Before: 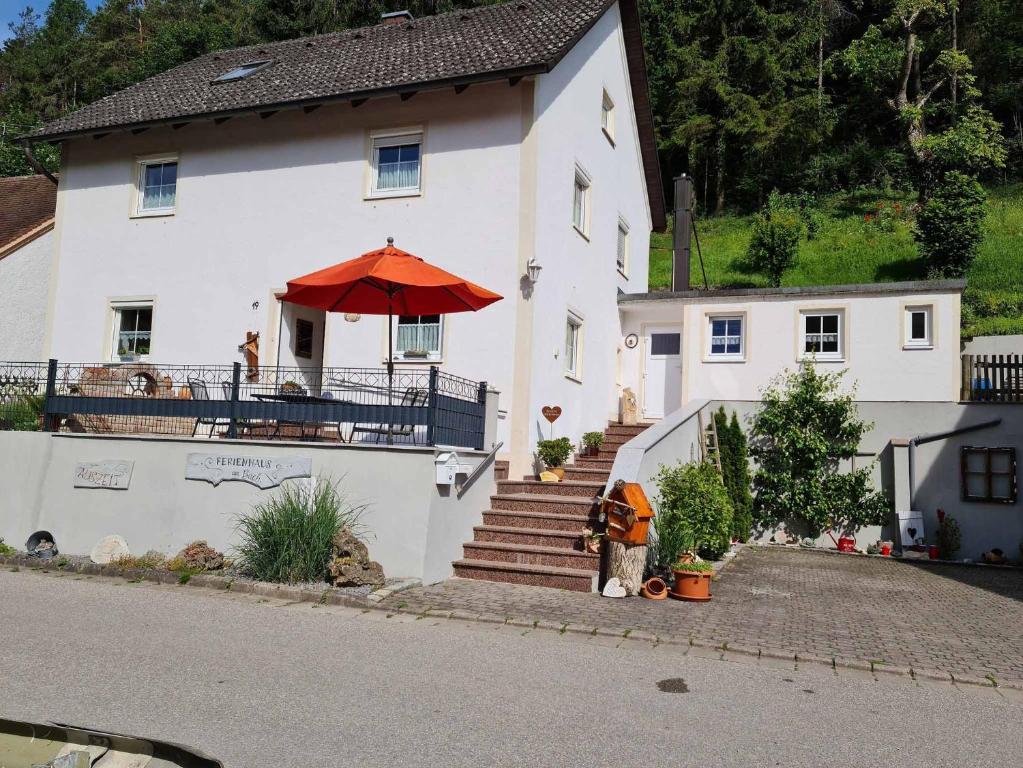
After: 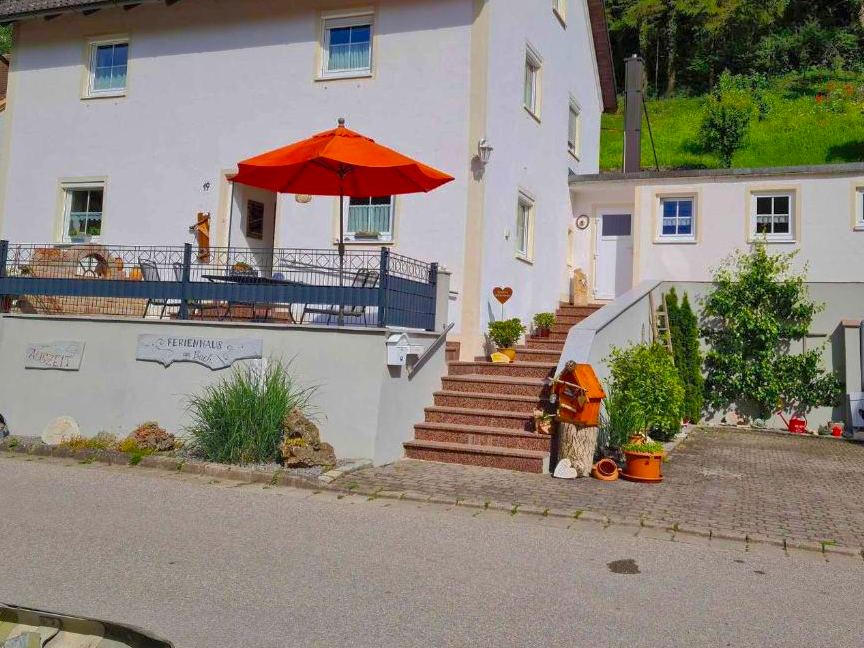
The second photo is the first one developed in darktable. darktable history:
shadows and highlights: shadows 60, highlights -60
velvia: strength 32%, mid-tones bias 0.2
crop and rotate: left 4.842%, top 15.51%, right 10.668%
